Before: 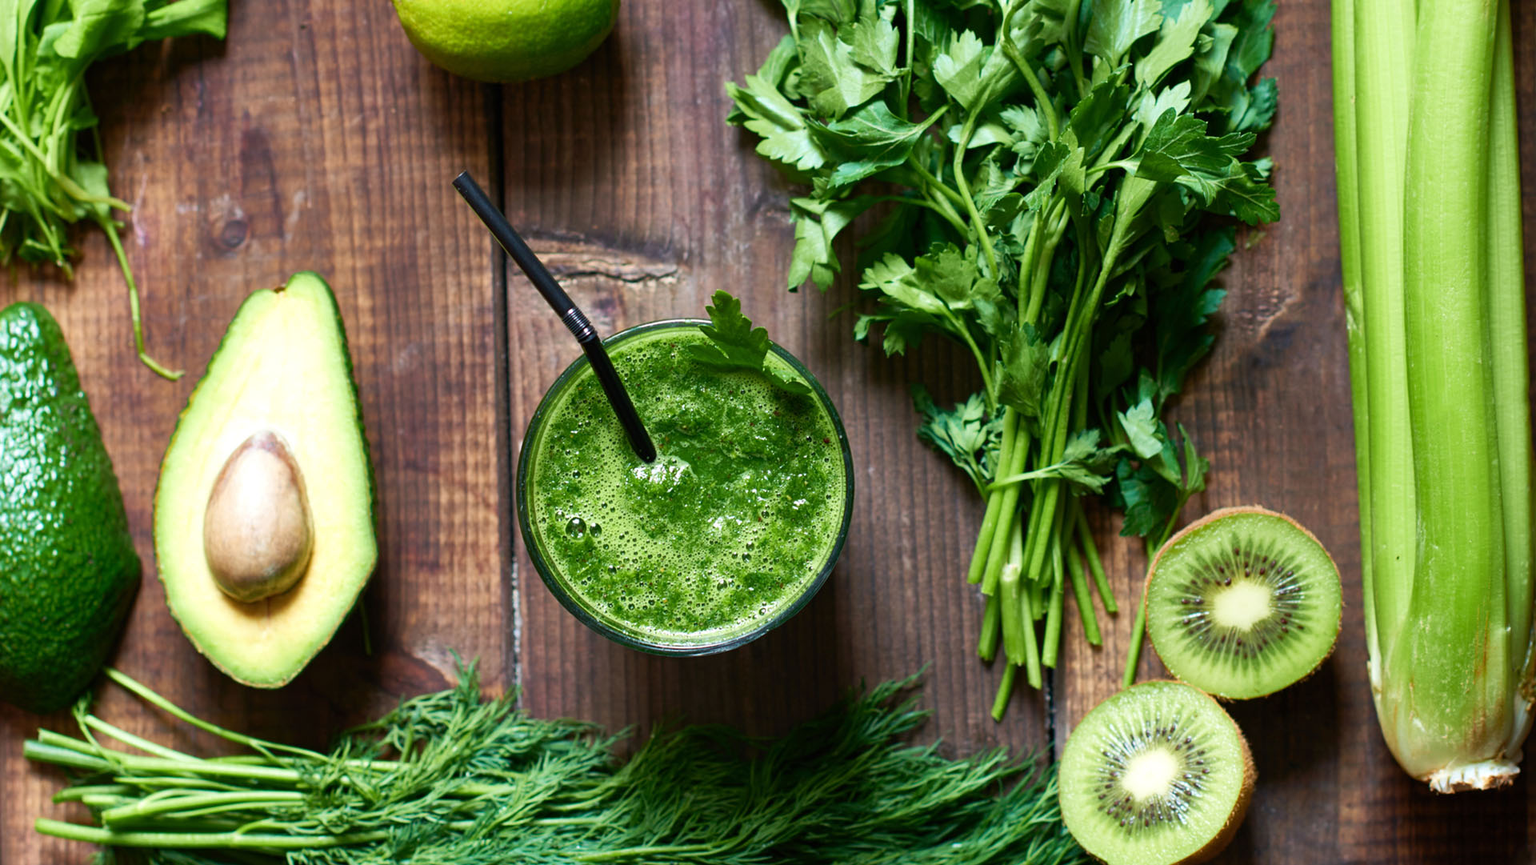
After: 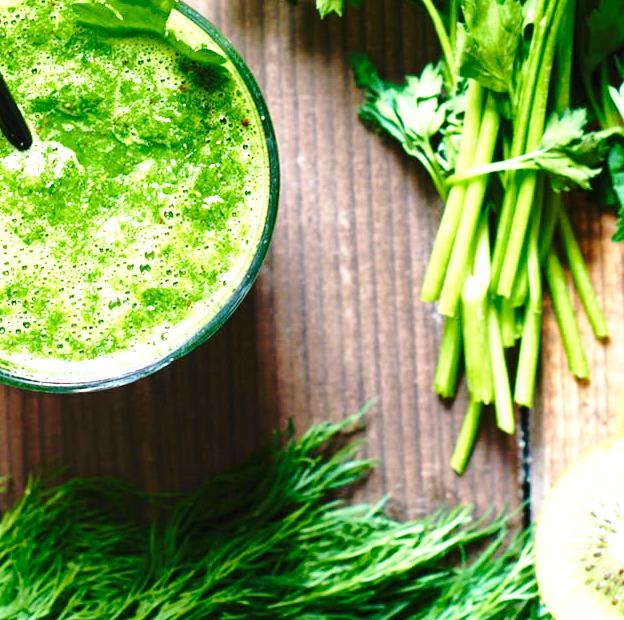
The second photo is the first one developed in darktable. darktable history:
crop: left 41.075%, top 39.627%, right 25.704%, bottom 2.959%
base curve: curves: ch0 [(0, 0) (0.032, 0.037) (0.105, 0.228) (0.435, 0.76) (0.856, 0.983) (1, 1)], preserve colors none
exposure: black level correction 0, exposure 1.105 EV, compensate highlight preservation false
